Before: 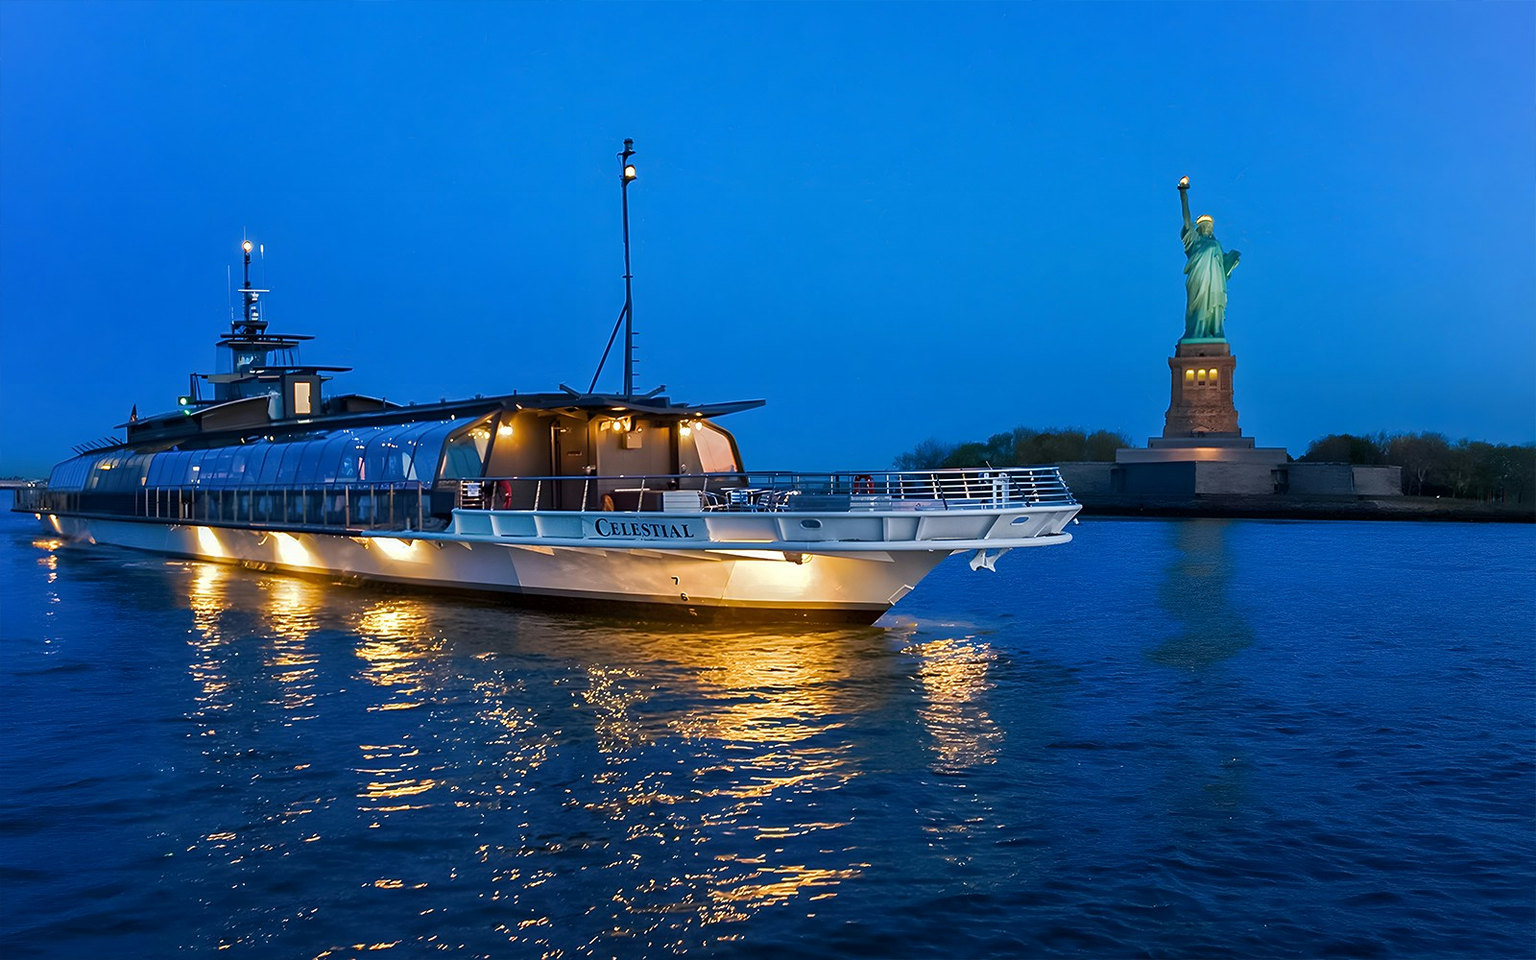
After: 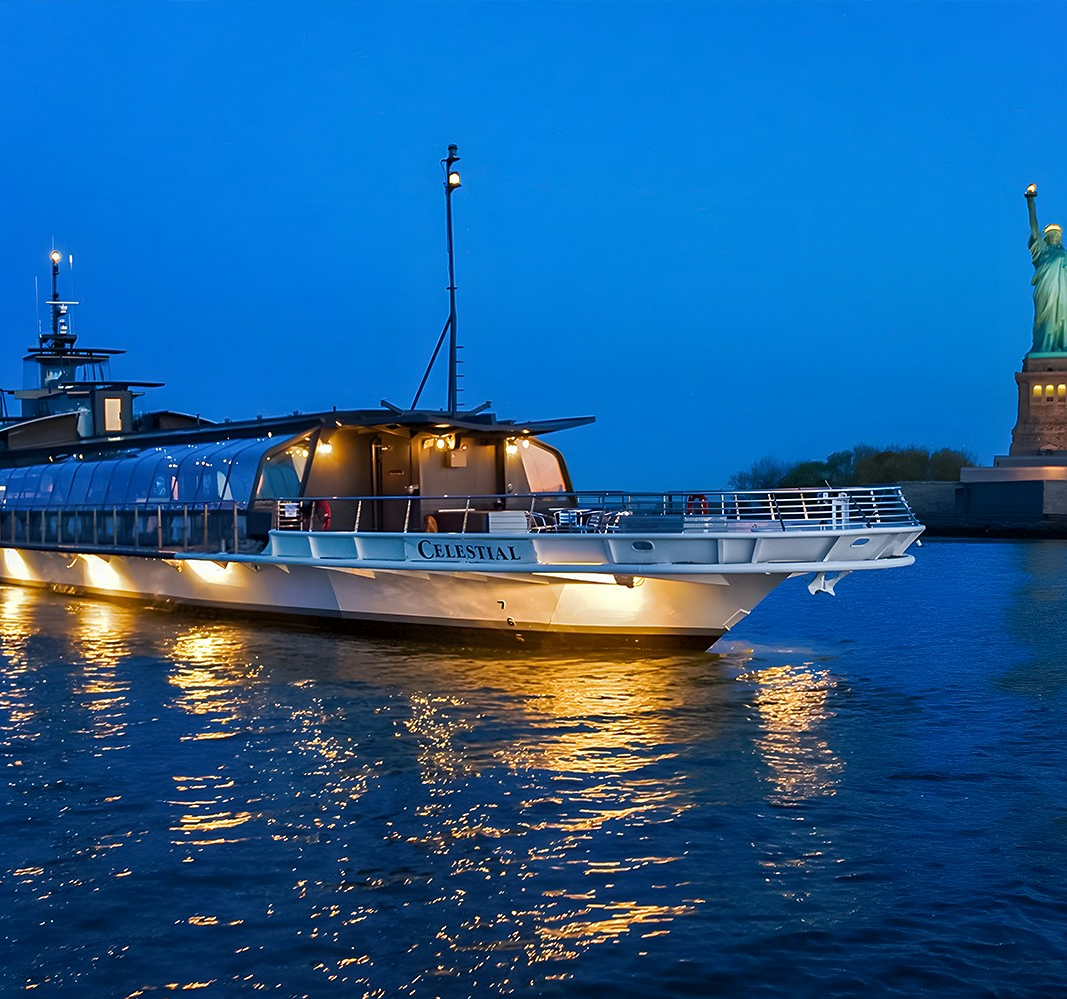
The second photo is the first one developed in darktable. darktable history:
crop and rotate: left 12.686%, right 20.626%
